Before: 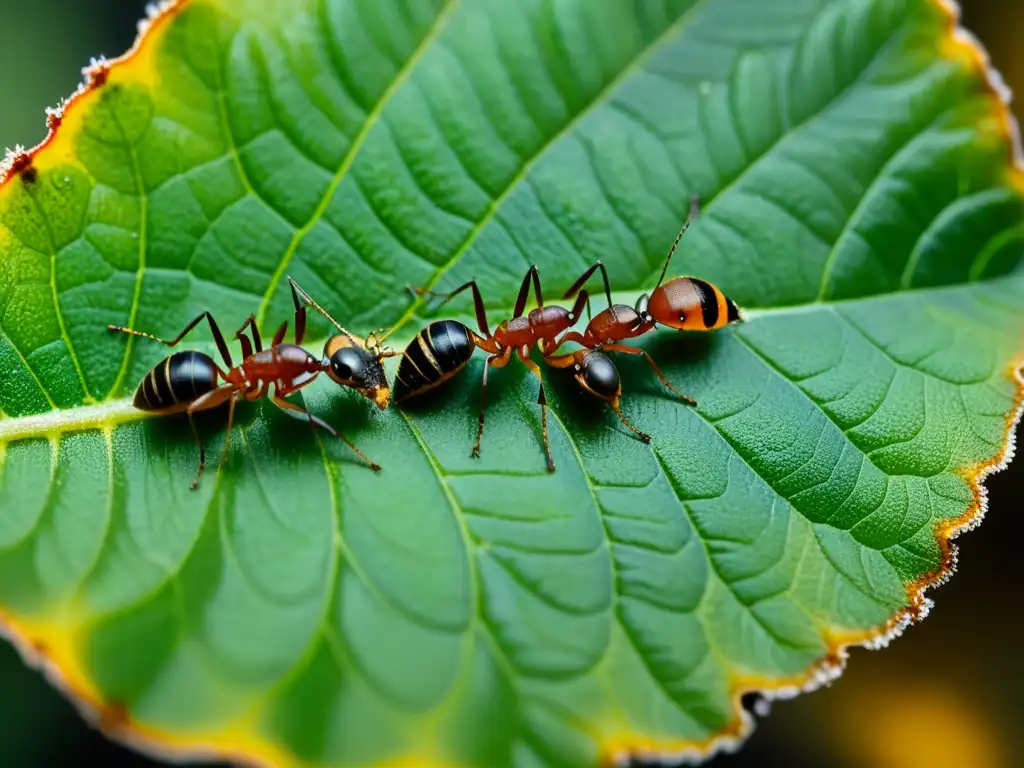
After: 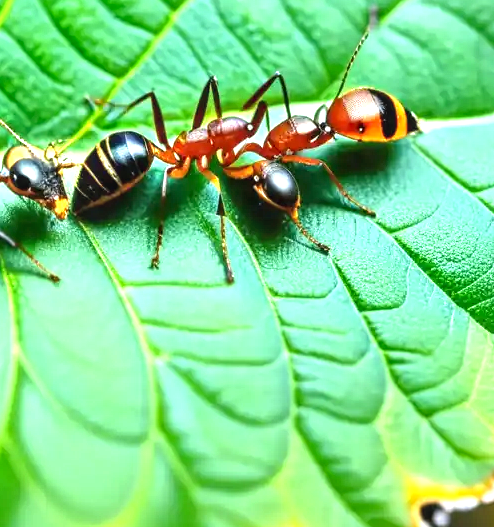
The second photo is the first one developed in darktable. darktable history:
crop: left 31.379%, top 24.658%, right 20.326%, bottom 6.628%
exposure: black level correction 0, exposure 1.5 EV, compensate highlight preservation false
local contrast: on, module defaults
